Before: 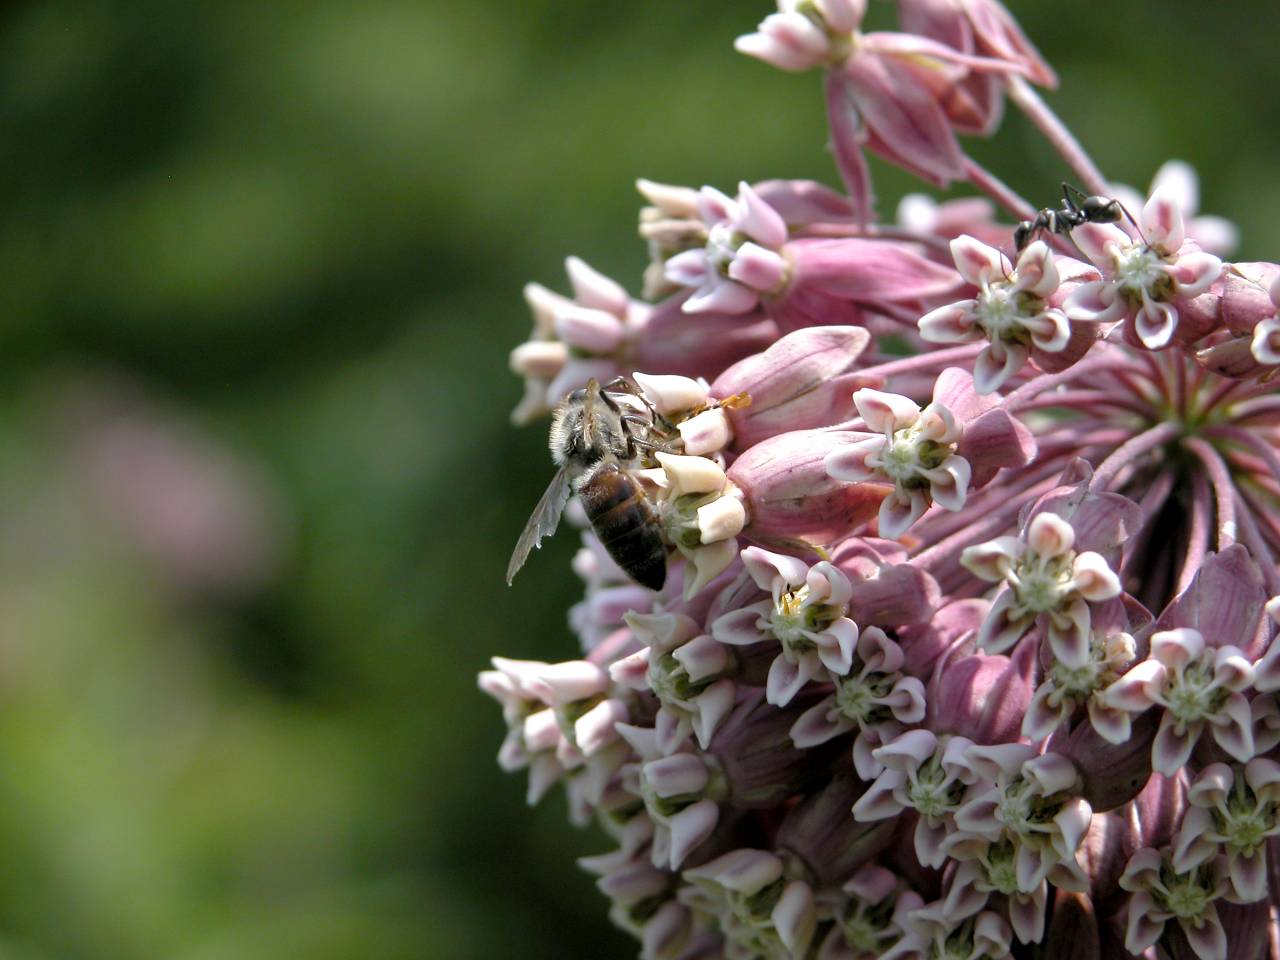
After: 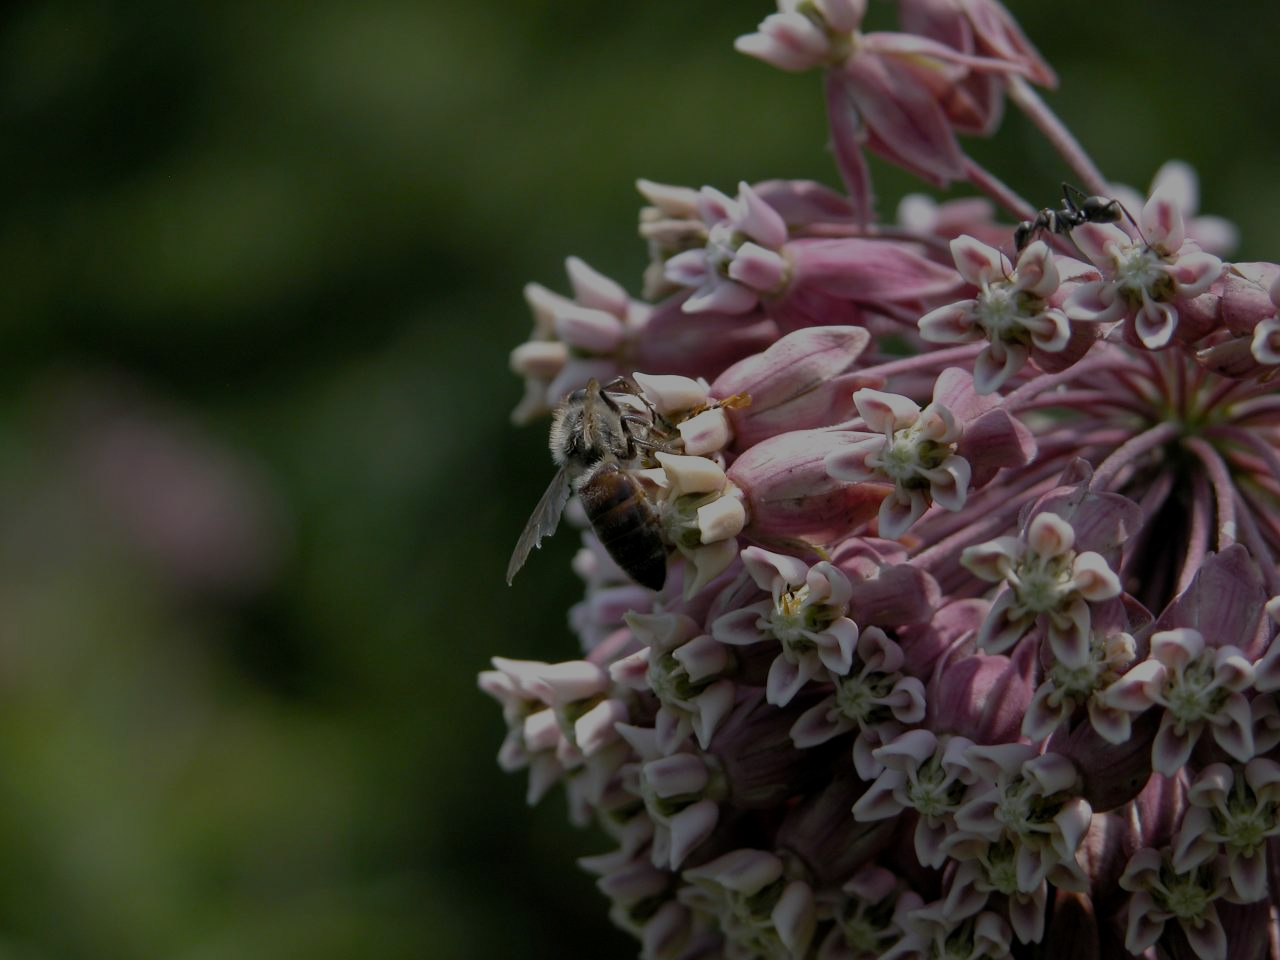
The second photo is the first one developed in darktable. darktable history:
exposure: exposure -1.545 EV, compensate highlight preservation false
